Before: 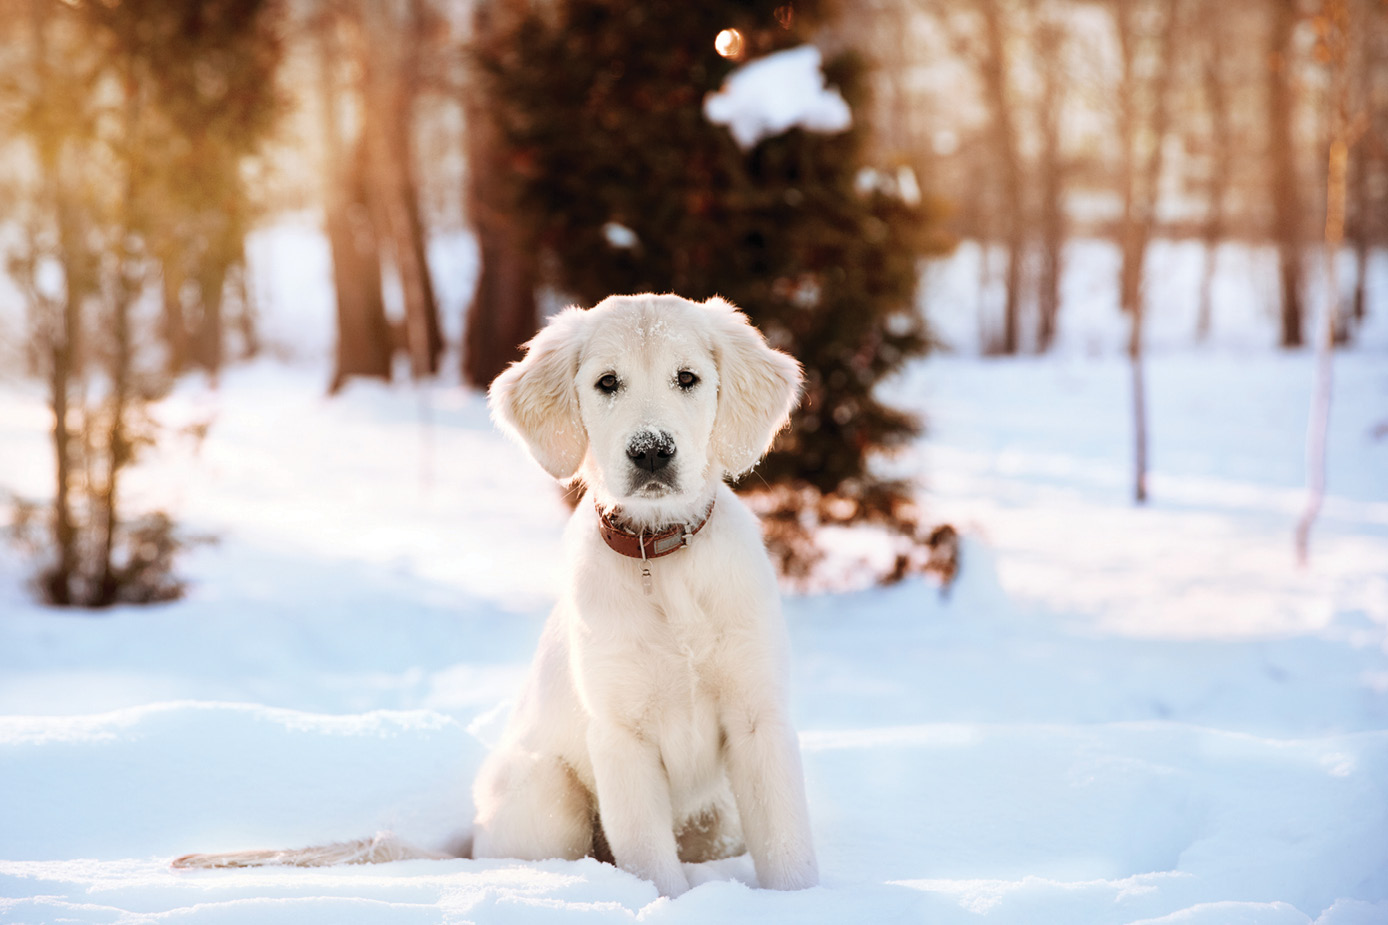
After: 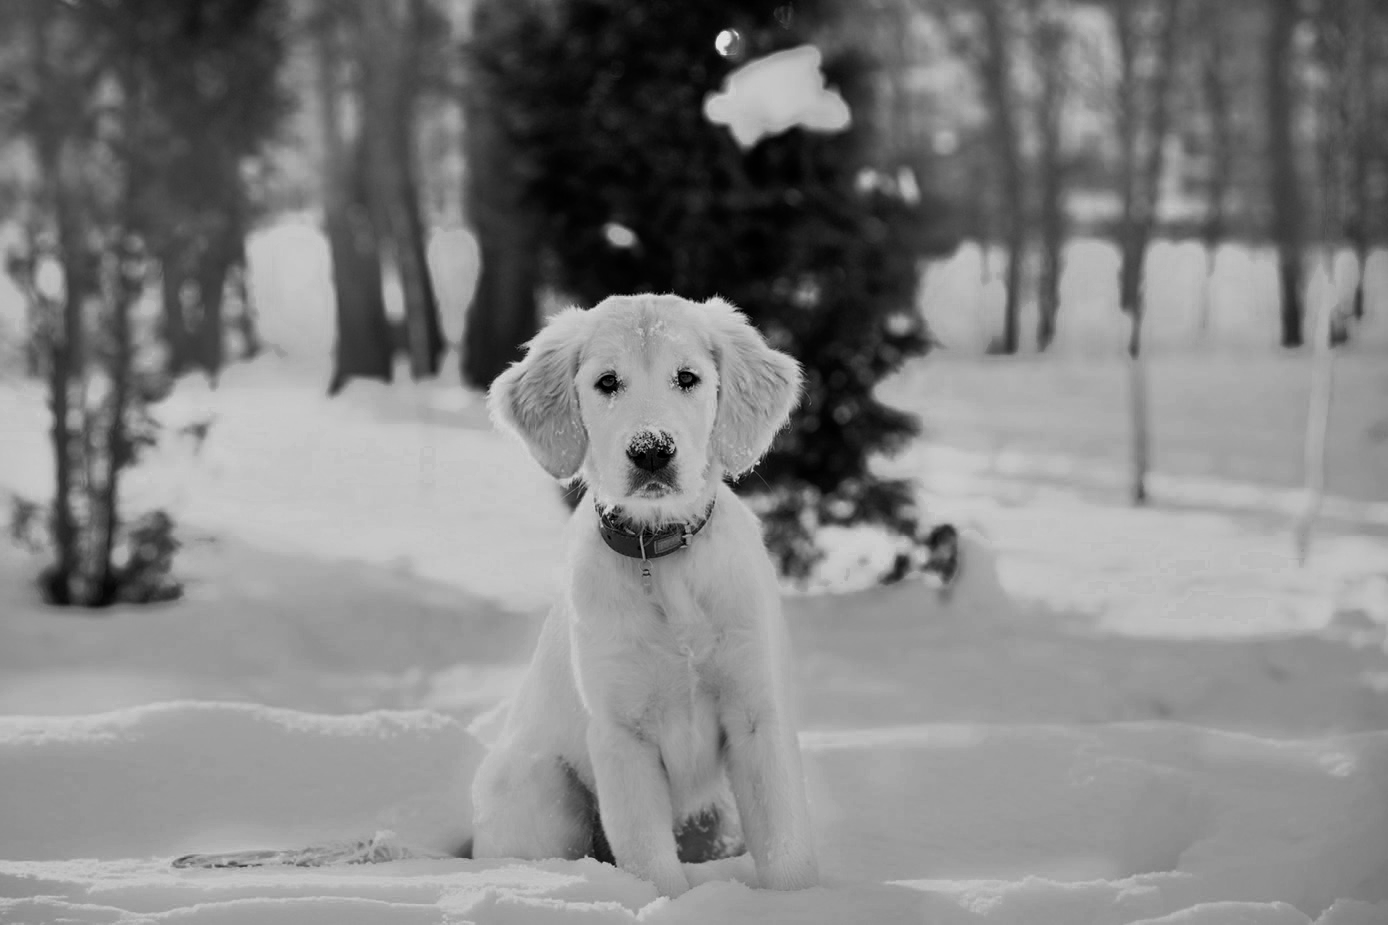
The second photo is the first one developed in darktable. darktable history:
color zones: curves: ch0 [(0.002, 0.429) (0.121, 0.212) (0.198, 0.113) (0.276, 0.344) (0.331, 0.541) (0.41, 0.56) (0.482, 0.289) (0.619, 0.227) (0.721, 0.18) (0.821, 0.435) (0.928, 0.555) (1, 0.587)]; ch1 [(0, 0) (0.143, 0) (0.286, 0) (0.429, 0) (0.571, 0) (0.714, 0) (0.857, 0)]
shadows and highlights: soften with gaussian
filmic rgb: black relative exposure -7.65 EV, white relative exposure 4.56 EV, hardness 3.61
